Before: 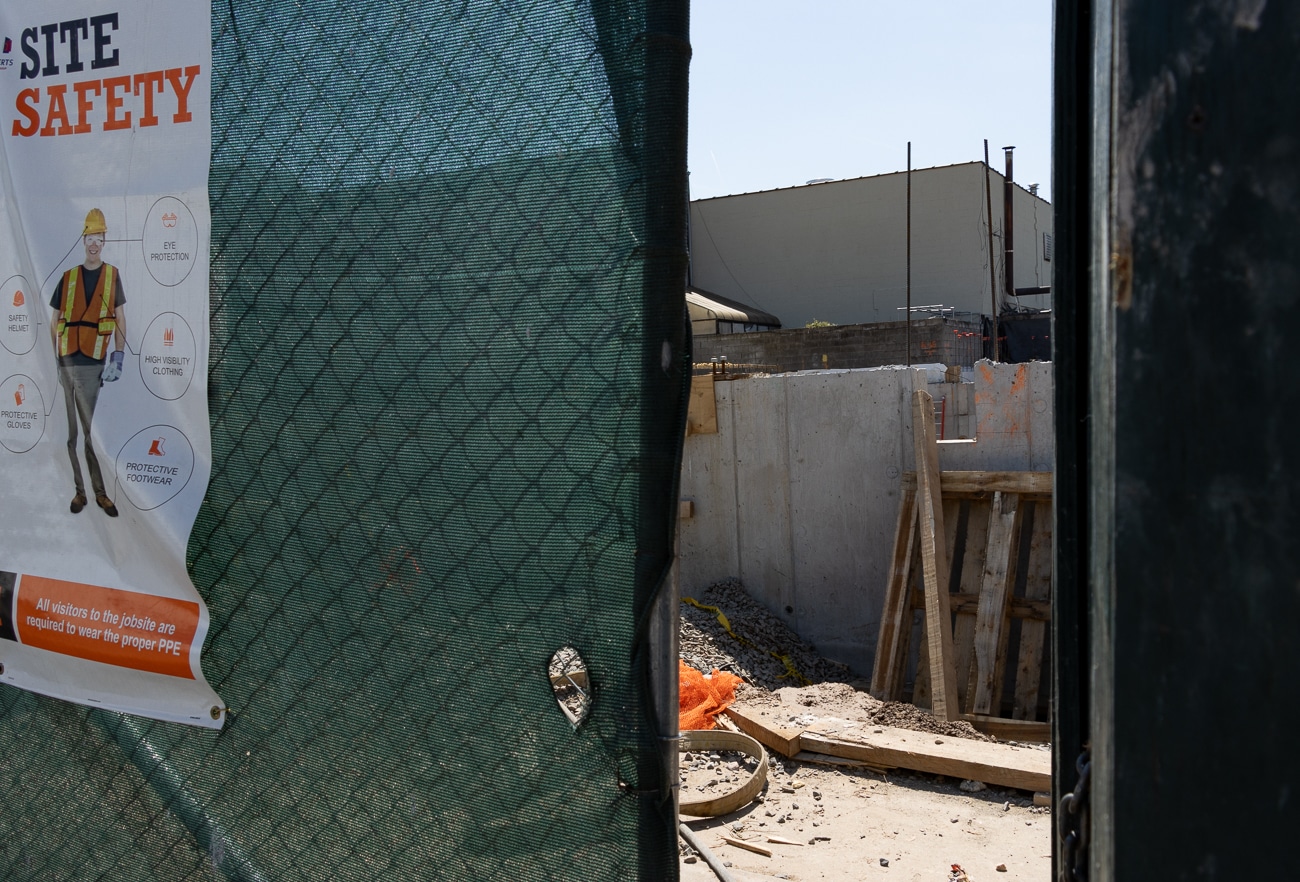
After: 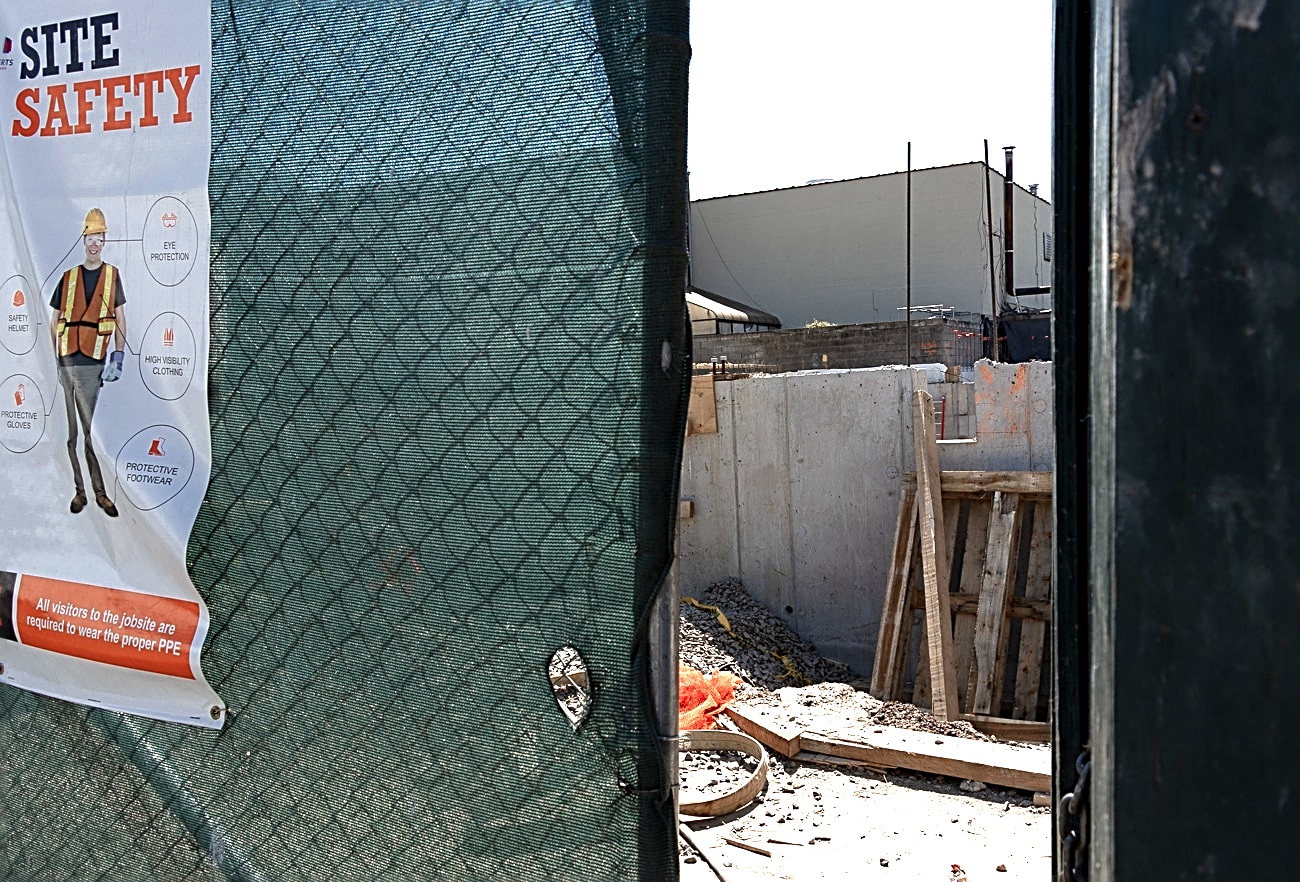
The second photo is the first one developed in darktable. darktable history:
color zones: curves: ch0 [(0, 0.473) (0.001, 0.473) (0.226, 0.548) (0.4, 0.589) (0.525, 0.54) (0.728, 0.403) (0.999, 0.473) (1, 0.473)]; ch1 [(0, 0.619) (0.001, 0.619) (0.234, 0.388) (0.4, 0.372) (0.528, 0.422) (0.732, 0.53) (0.999, 0.619) (1, 0.619)]; ch2 [(0, 0.547) (0.001, 0.547) (0.226, 0.45) (0.4, 0.525) (0.525, 0.585) (0.8, 0.511) (0.999, 0.547) (1, 0.547)]
exposure: black level correction 0.001, exposure 0.957 EV, compensate highlight preservation false
sharpen: radius 2.627, amount 0.696
tone equalizer: edges refinement/feathering 500, mask exposure compensation -1.57 EV, preserve details no
